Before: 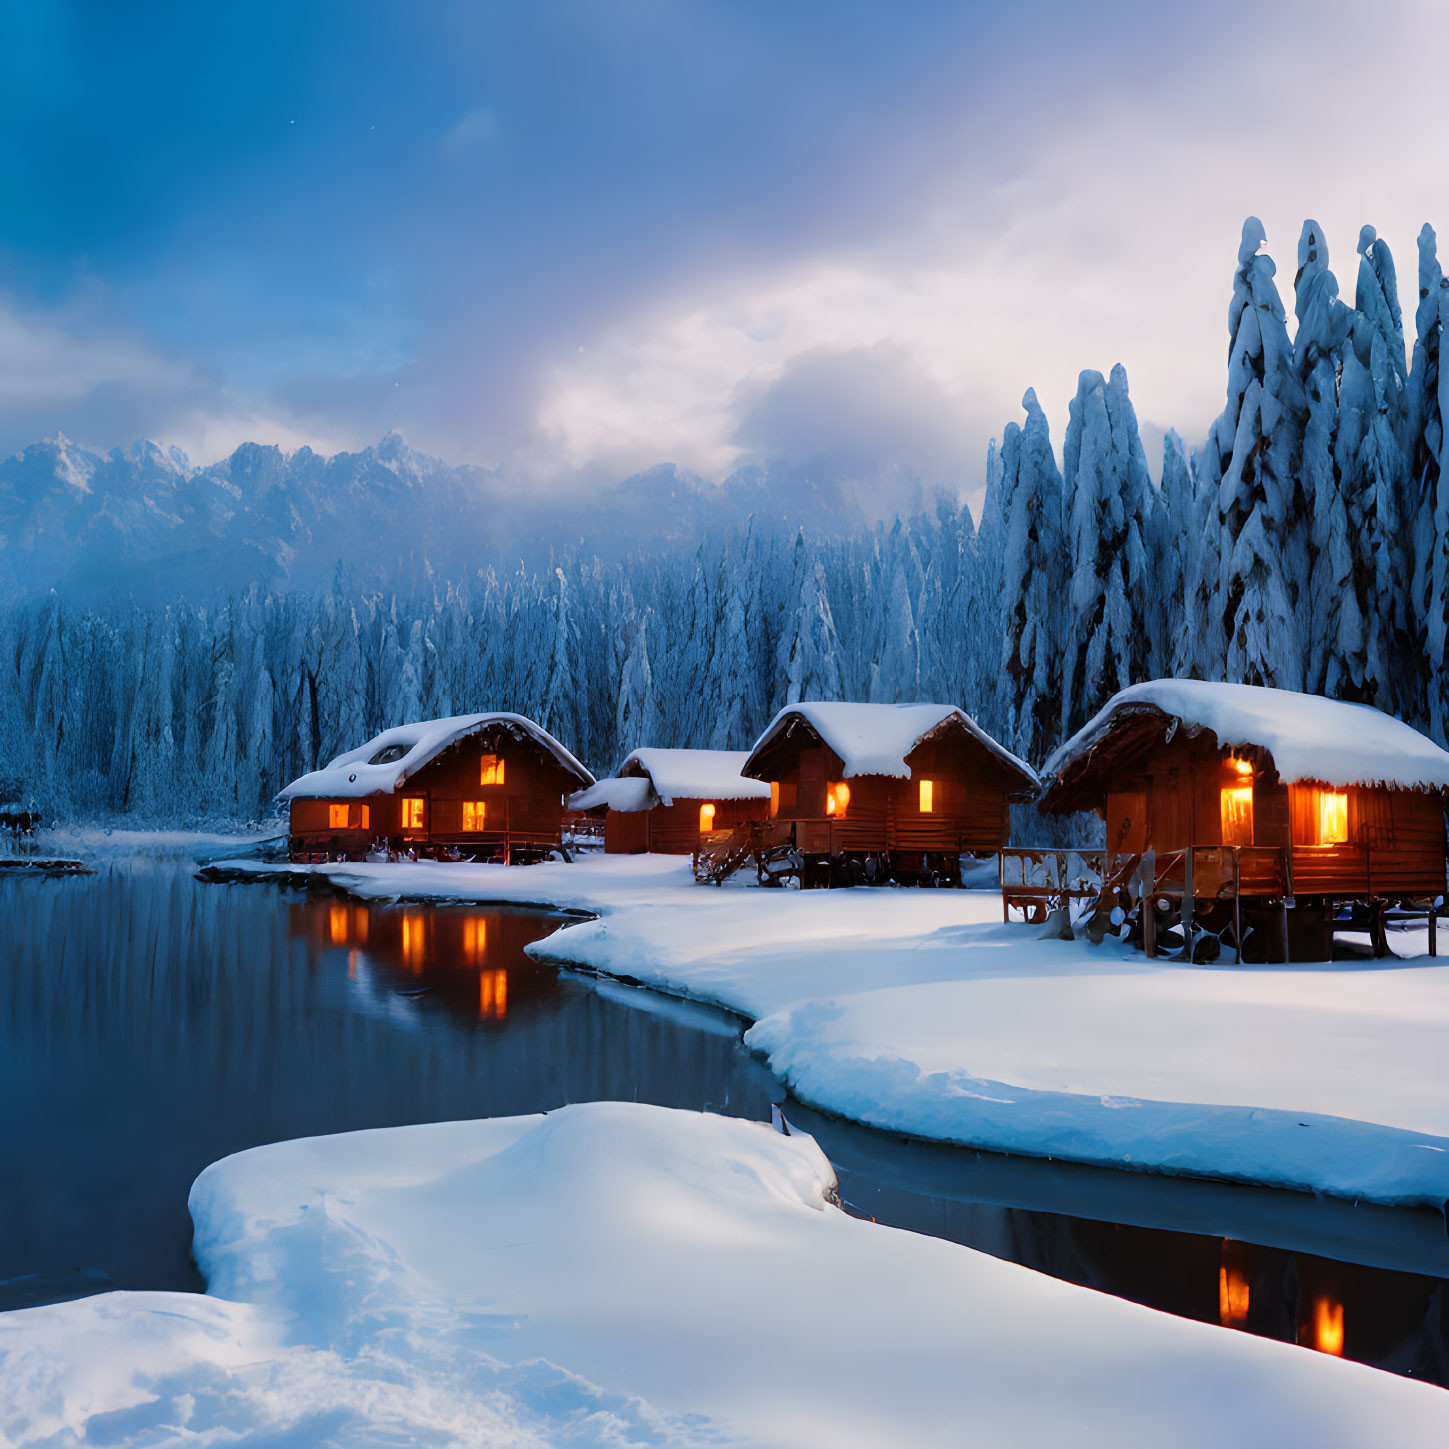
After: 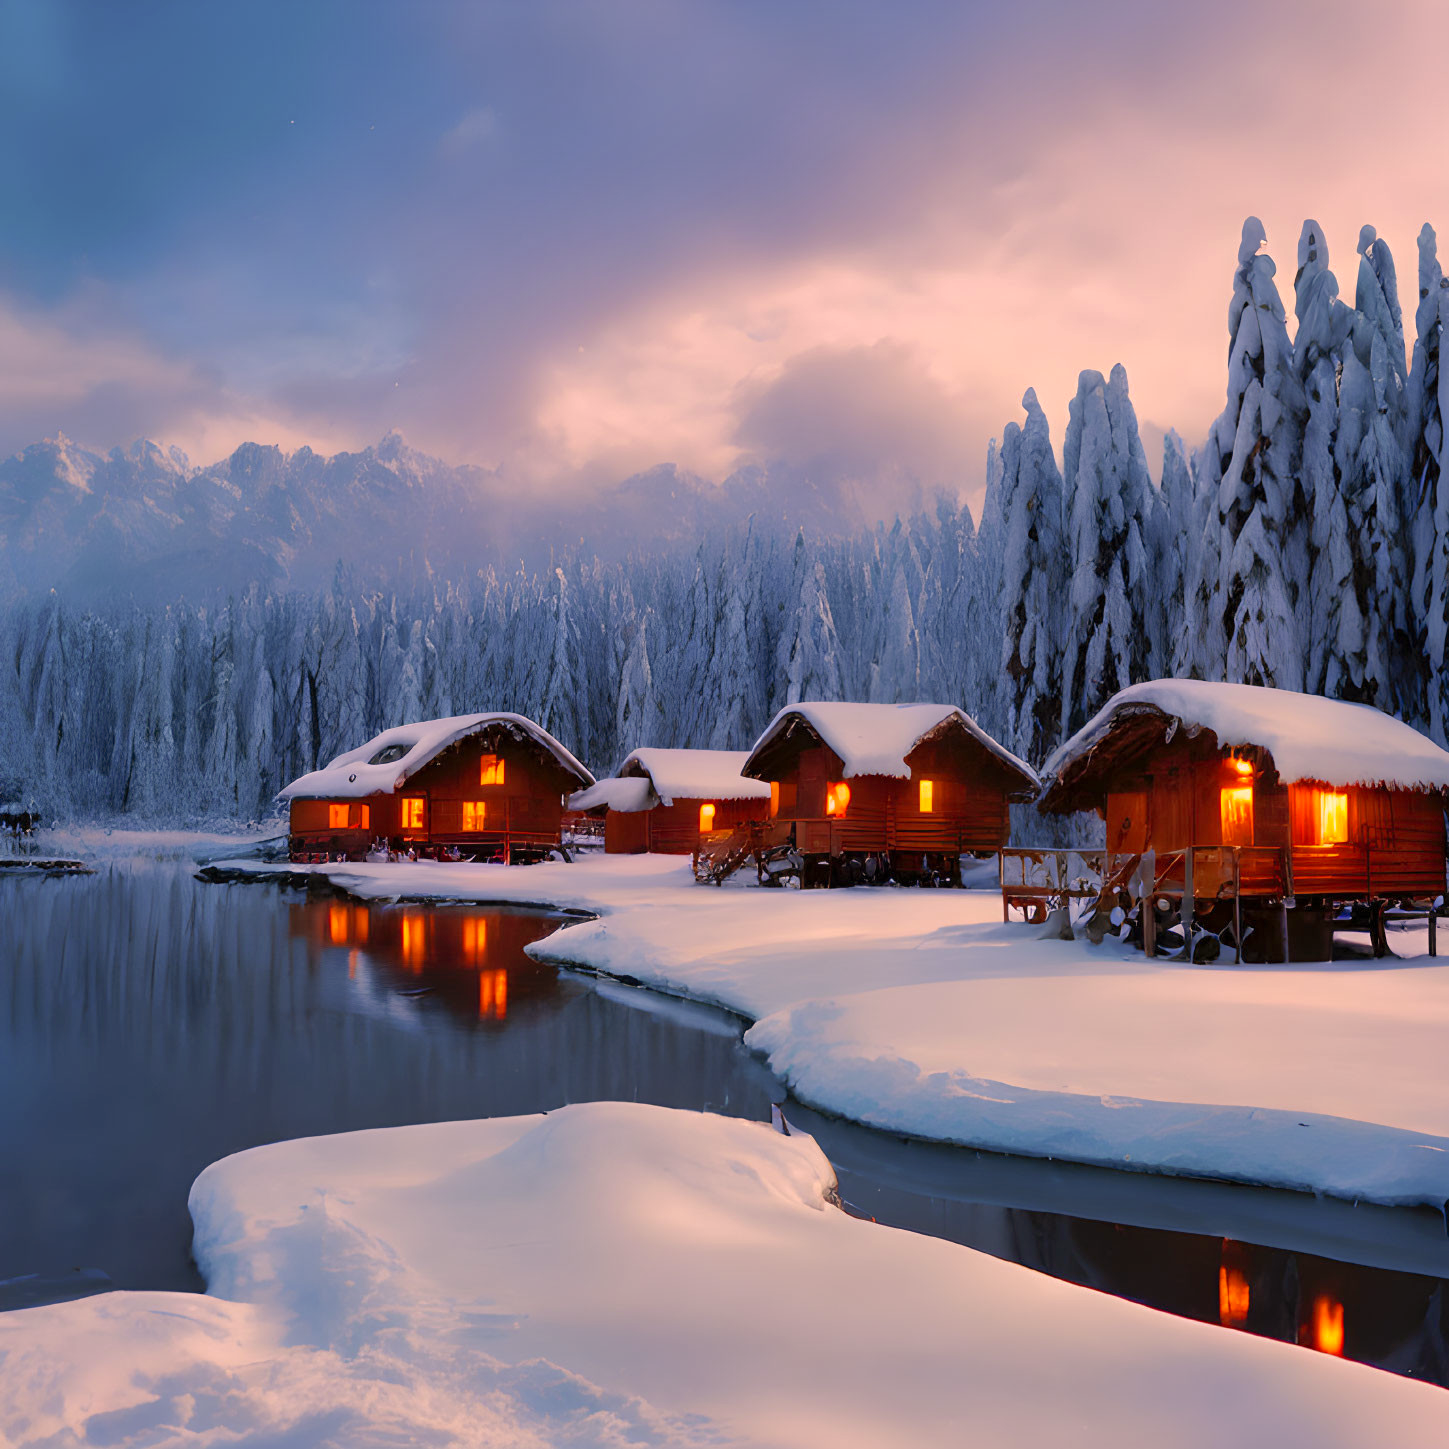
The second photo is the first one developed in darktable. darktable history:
shadows and highlights: on, module defaults
color correction: highlights a* 17.6, highlights b* 18.91
